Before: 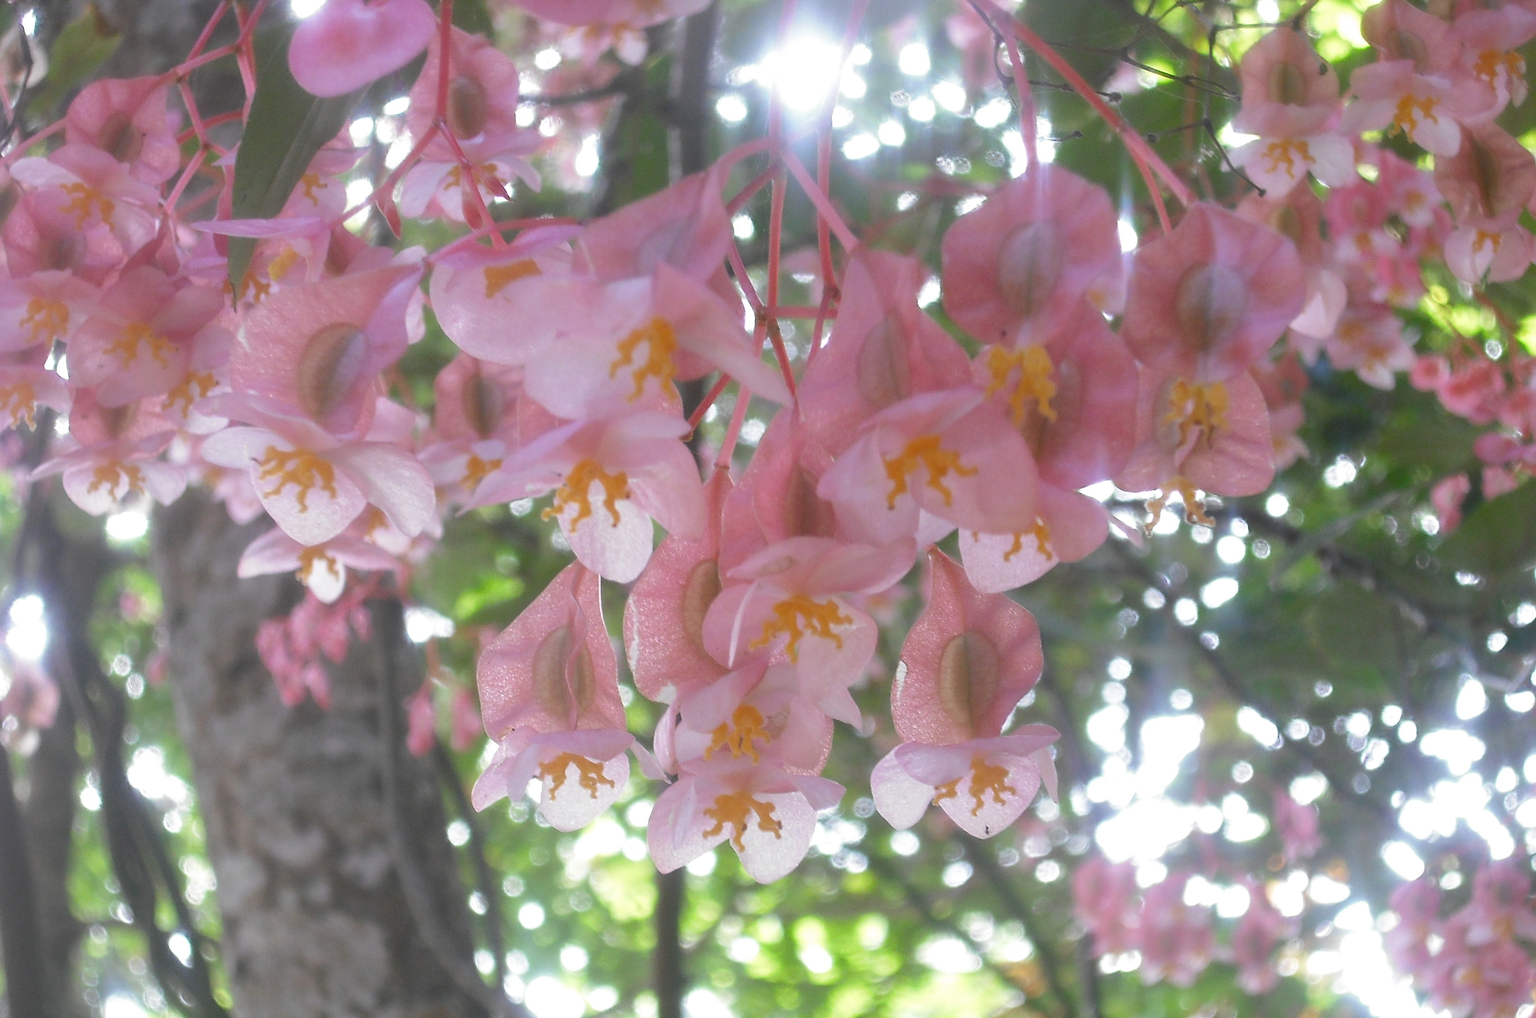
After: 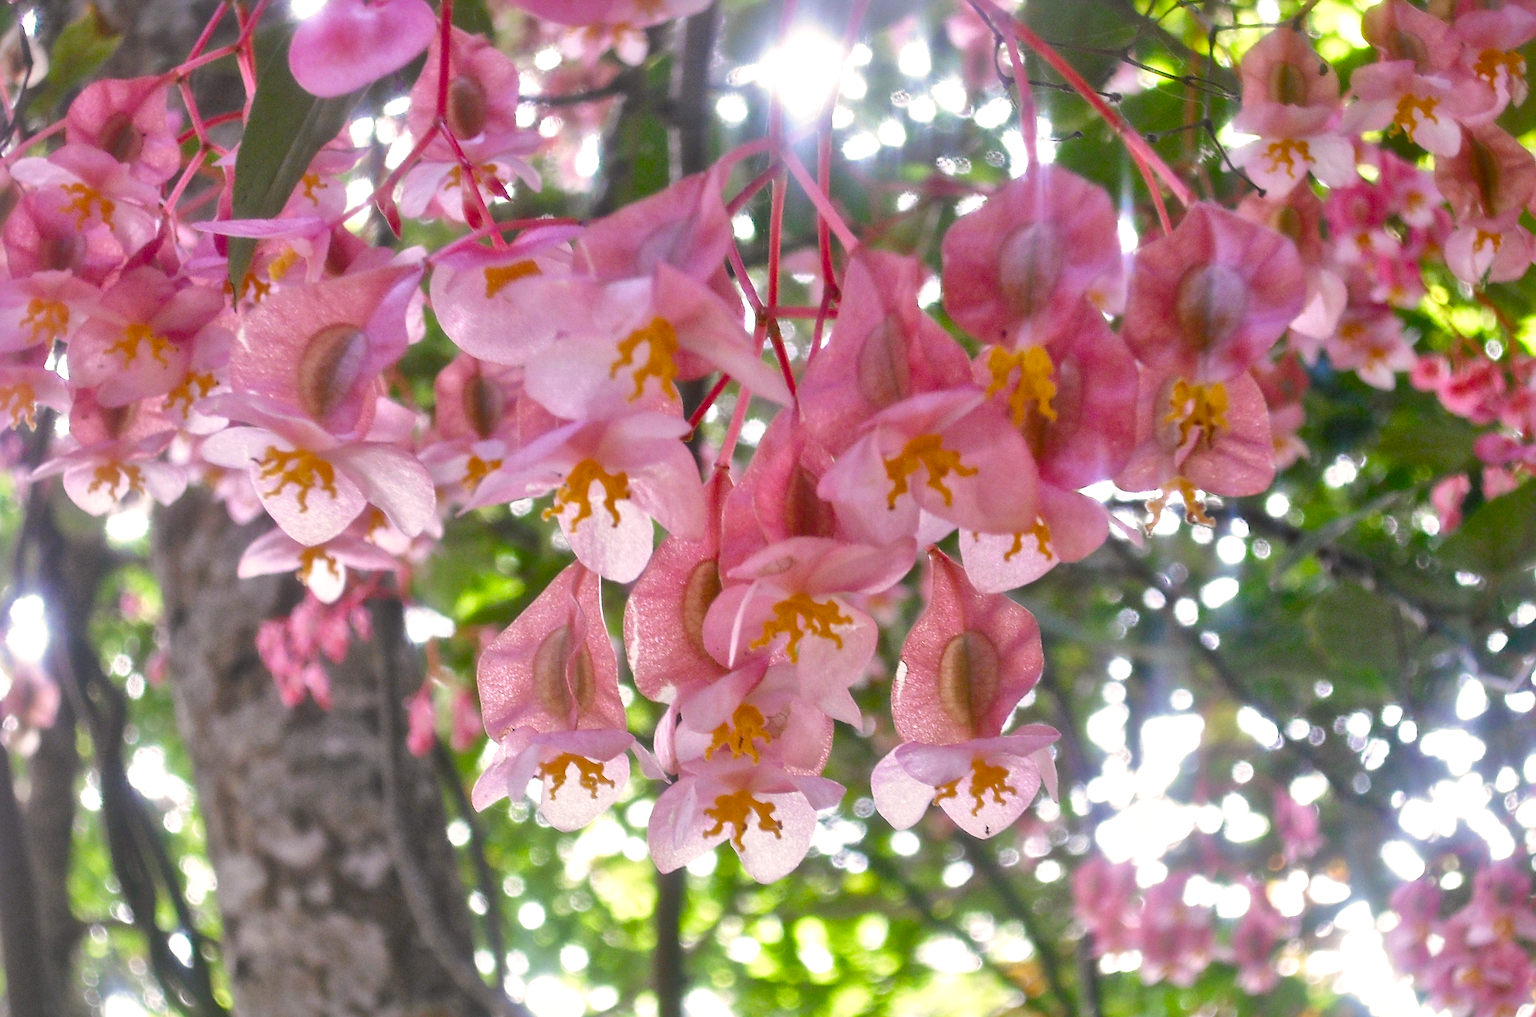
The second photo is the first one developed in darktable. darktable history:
color correction: highlights a* 5.87, highlights b* 4.72
local contrast: mode bilateral grid, contrast 20, coarseness 50, detail 178%, midtone range 0.2
color balance rgb: linear chroma grading › global chroma 15.492%, perceptual saturation grading › global saturation 24.57%, perceptual saturation grading › highlights -24.618%, perceptual saturation grading › mid-tones 24.164%, perceptual saturation grading › shadows 39.171%
